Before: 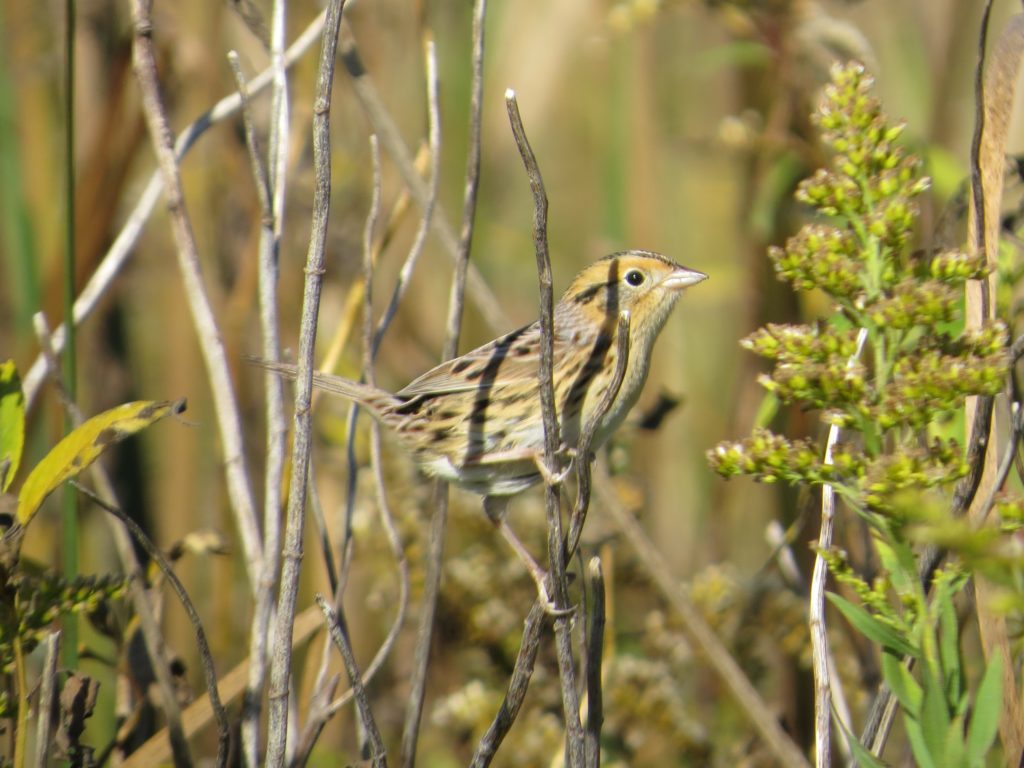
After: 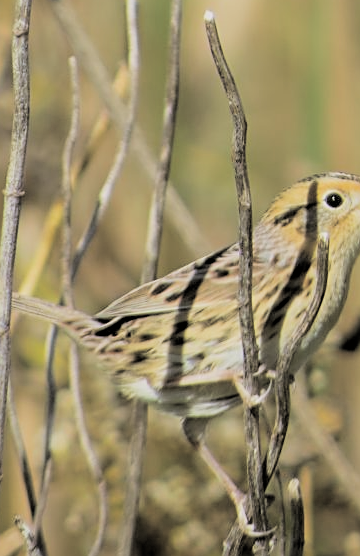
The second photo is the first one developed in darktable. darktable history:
rgb levels: levels [[0.01, 0.419, 0.839], [0, 0.5, 1], [0, 0.5, 1]]
split-toning: shadows › hue 46.8°, shadows › saturation 0.17, highlights › hue 316.8°, highlights › saturation 0.27, balance -51.82
sharpen: on, module defaults
filmic rgb: black relative exposure -7.65 EV, white relative exposure 4.56 EV, hardness 3.61, contrast 1.05
crop and rotate: left 29.476%, top 10.214%, right 35.32%, bottom 17.333%
